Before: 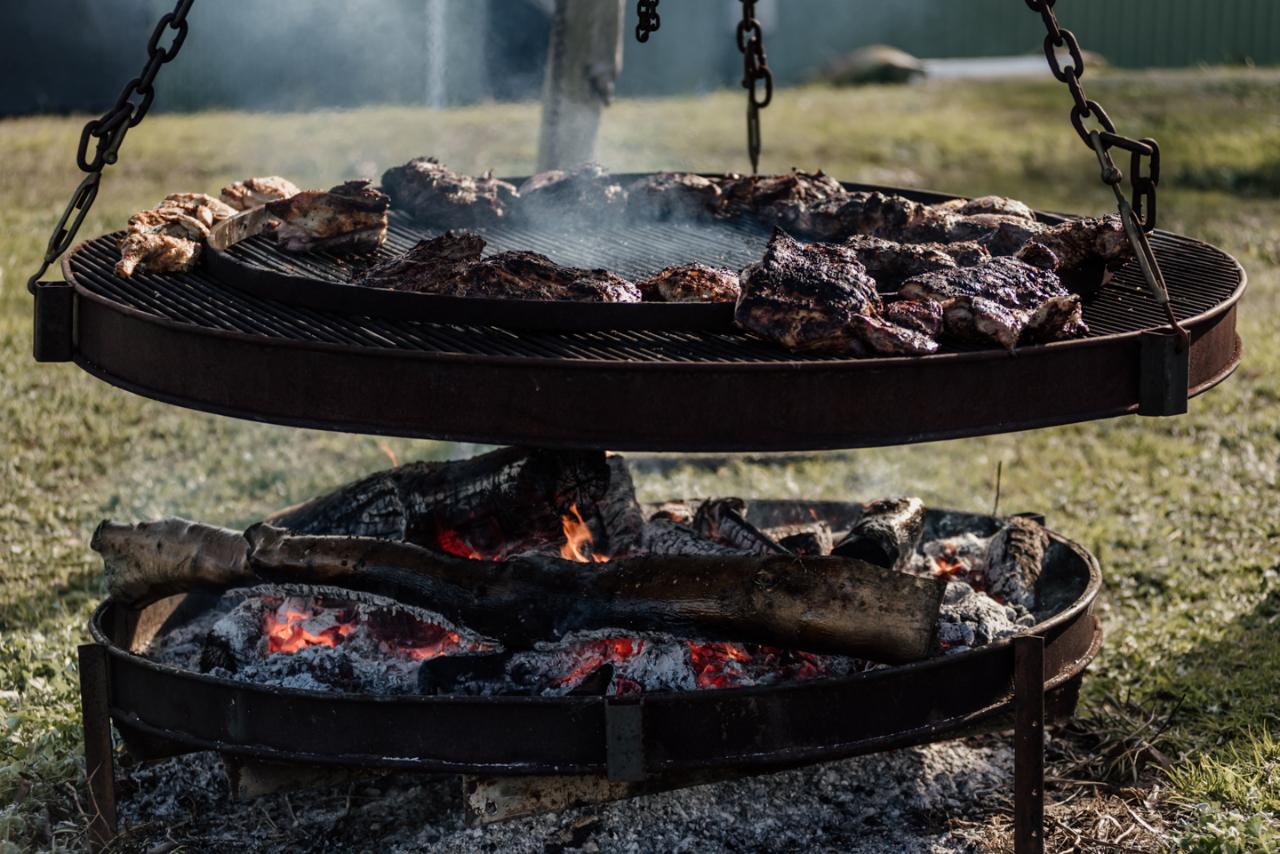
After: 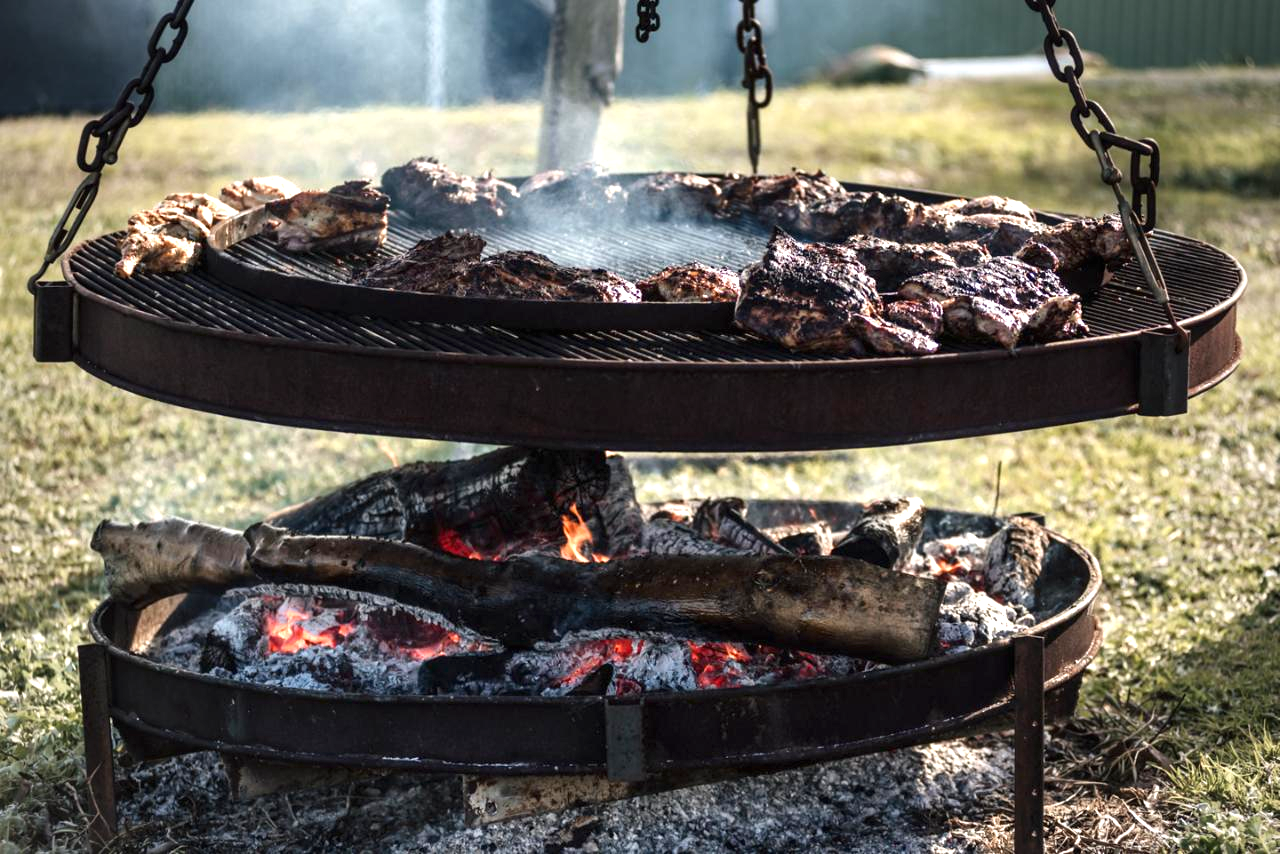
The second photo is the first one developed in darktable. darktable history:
exposure: black level correction 0, exposure 1.2 EV, compensate highlight preservation false
vignetting: fall-off start 73.44%, brightness -0.423, saturation -0.211, unbound false
tone equalizer: on, module defaults
